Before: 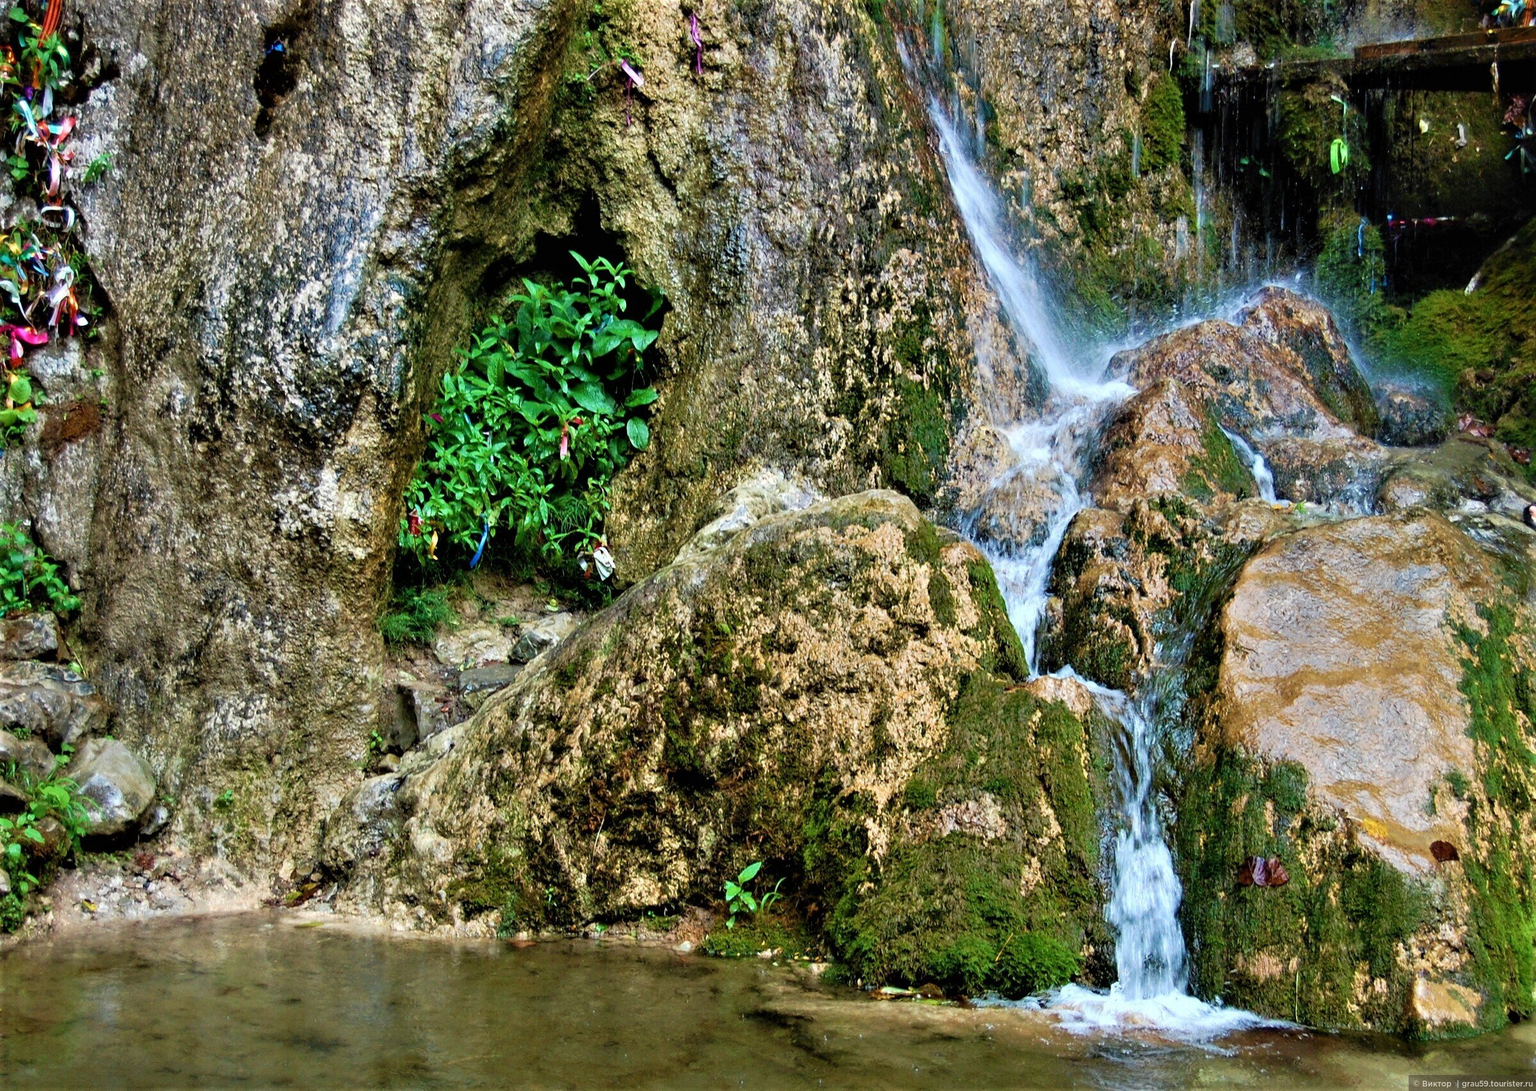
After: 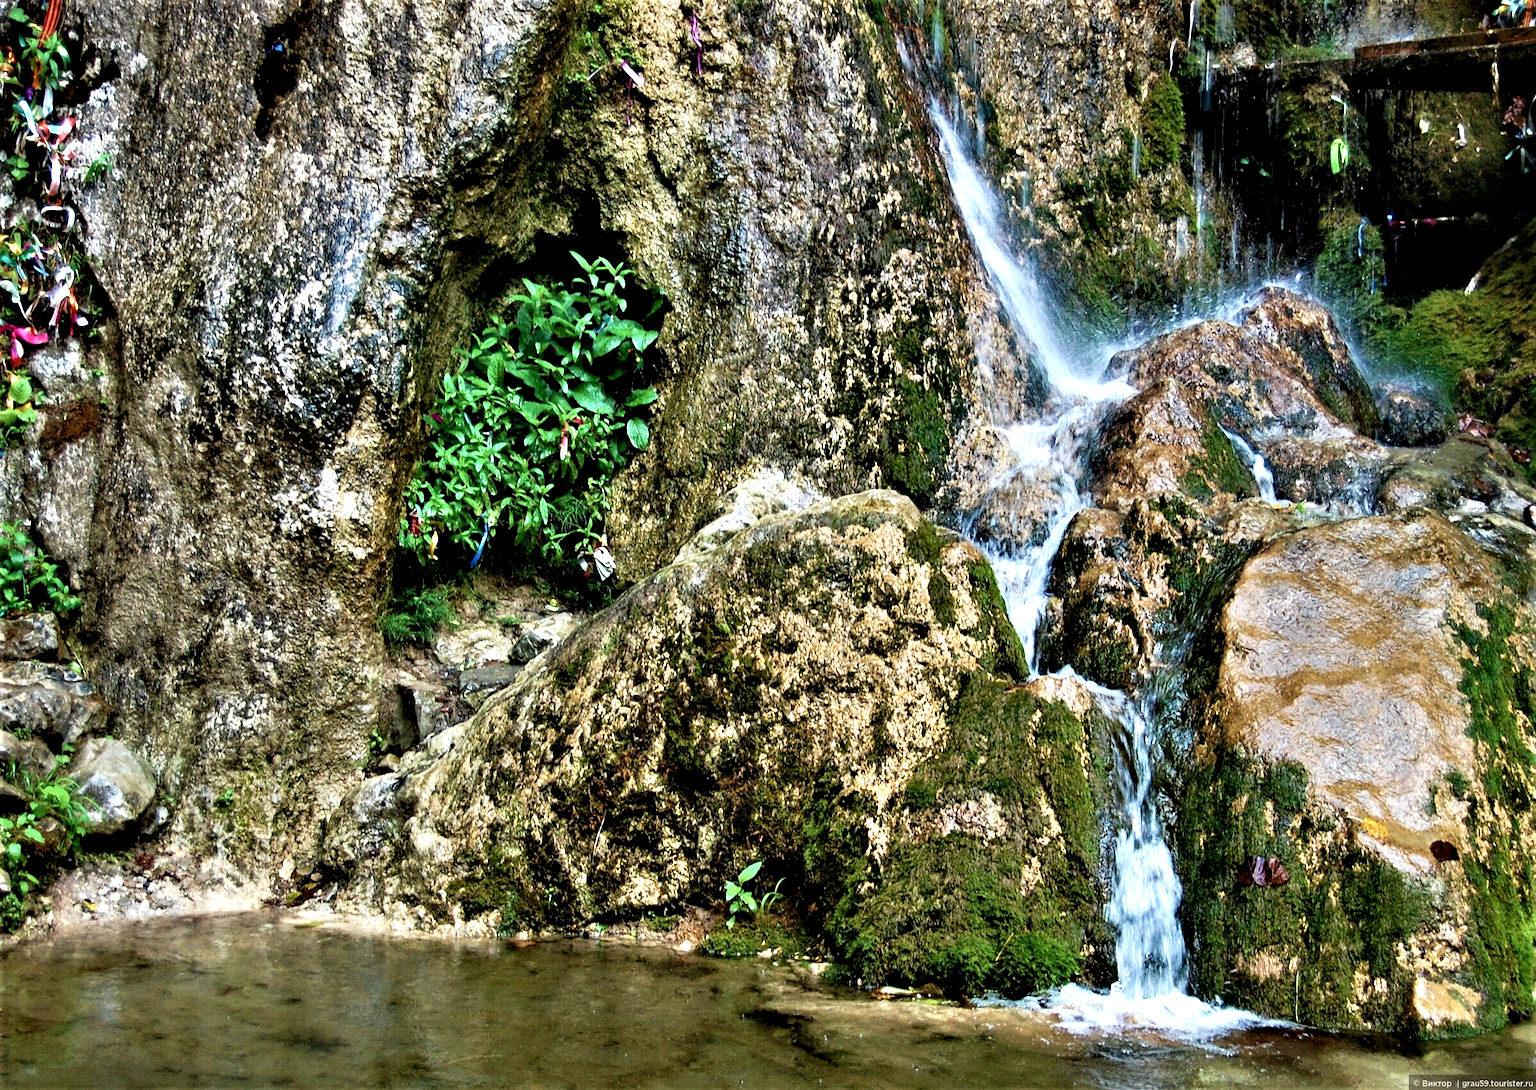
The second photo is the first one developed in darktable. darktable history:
contrast equalizer: octaves 7, y [[0.601, 0.6, 0.598, 0.598, 0.6, 0.601], [0.5 ×6], [0.5 ×6], [0 ×6], [0 ×6]]
